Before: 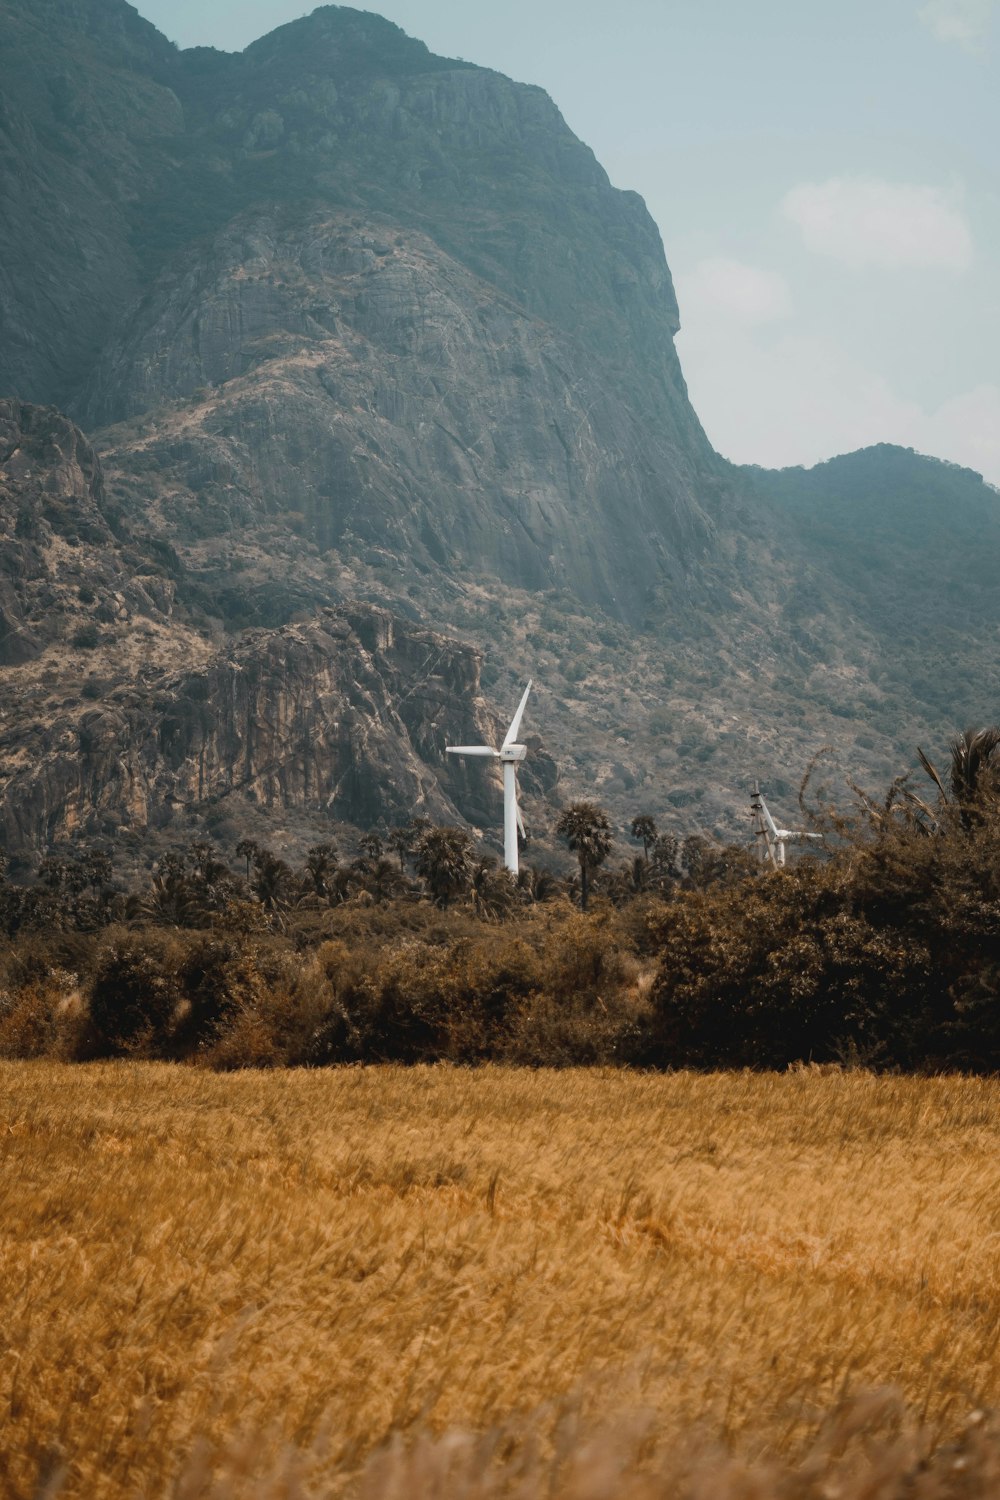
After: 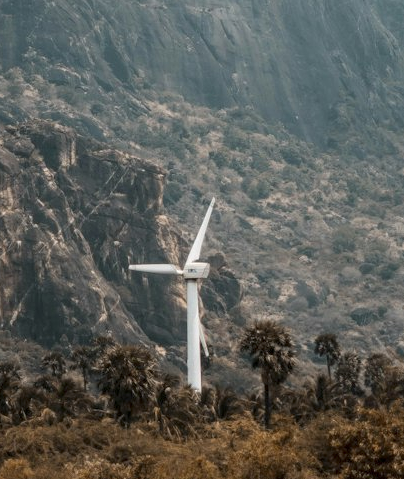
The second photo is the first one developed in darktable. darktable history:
crop: left 31.751%, top 32.172%, right 27.8%, bottom 35.83%
local contrast: detail 130%
